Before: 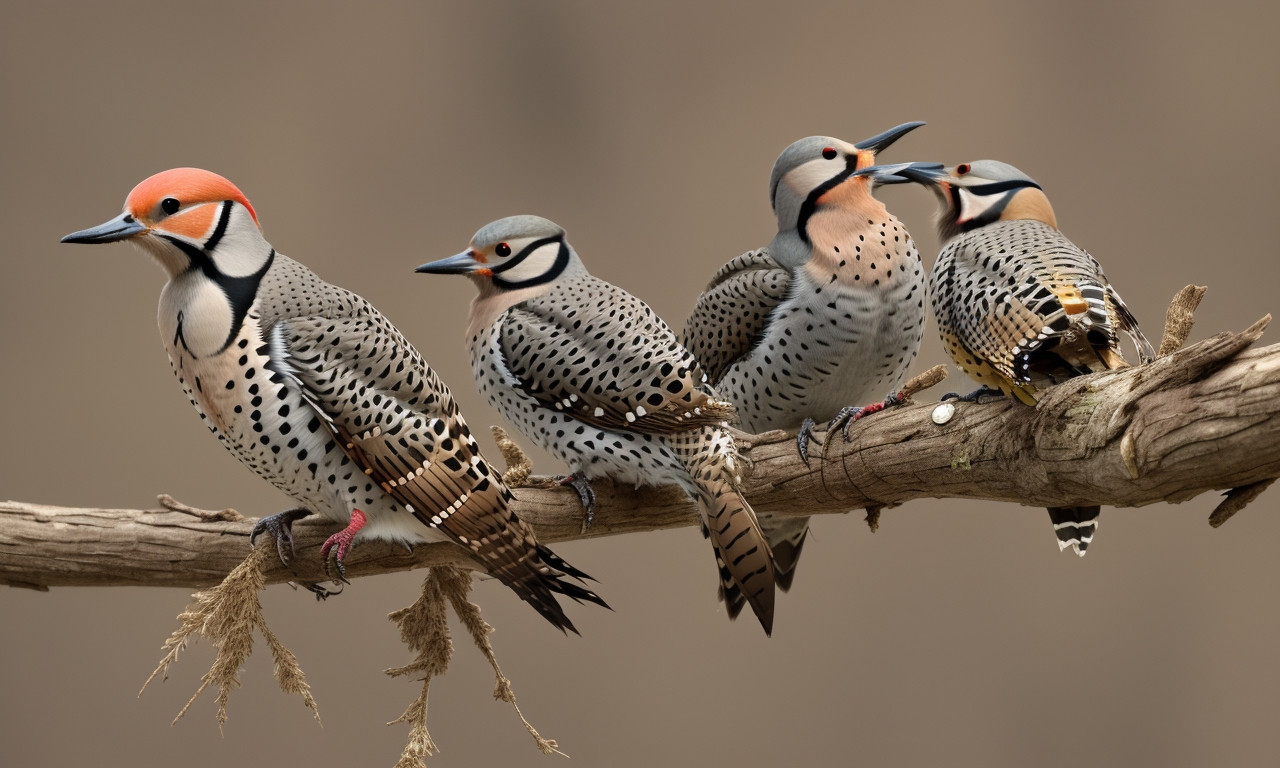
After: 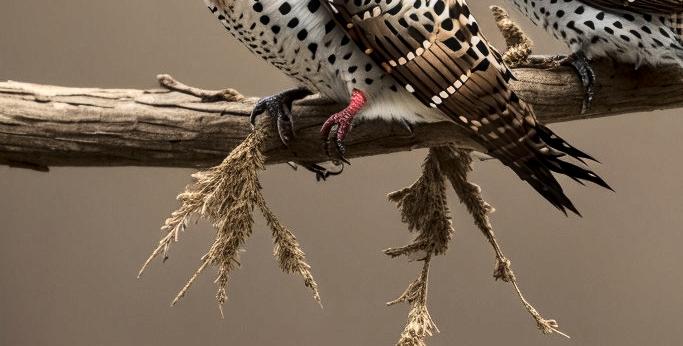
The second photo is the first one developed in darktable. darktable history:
tone curve: curves: ch0 [(0, 0) (0.288, 0.201) (0.683, 0.793) (1, 1)], color space Lab, linked channels, preserve colors none
local contrast: on, module defaults
crop and rotate: top 54.778%, right 46.61%, bottom 0.159%
